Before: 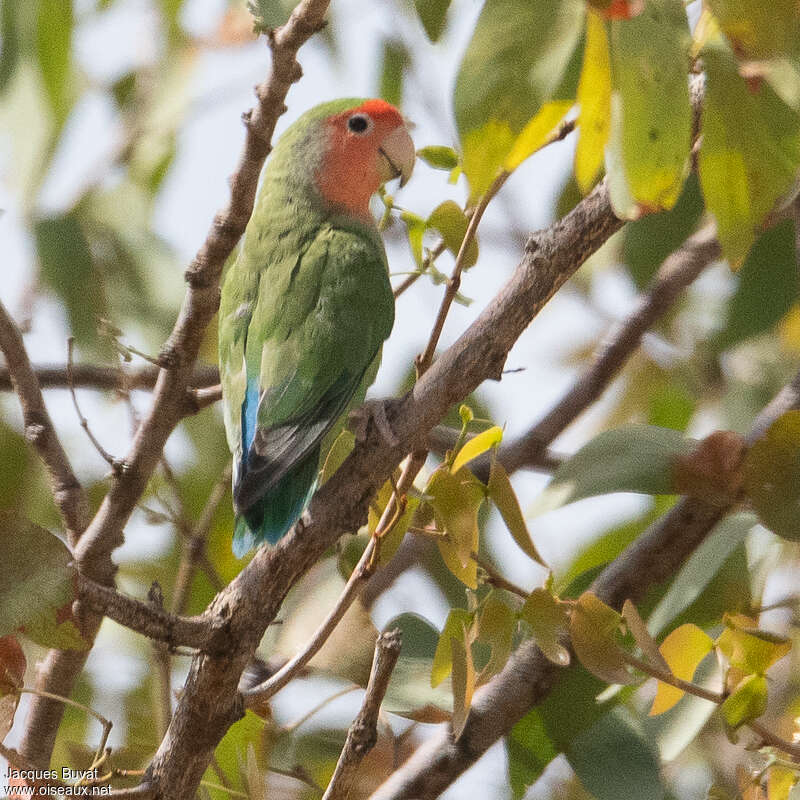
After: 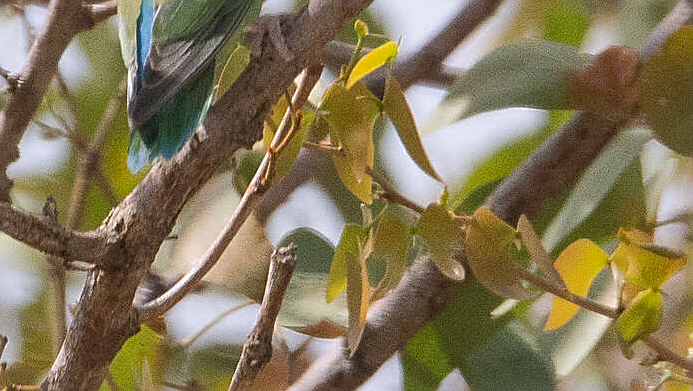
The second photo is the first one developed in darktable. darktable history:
shadows and highlights: on, module defaults
sharpen: on, module defaults
crop and rotate: left 13.306%, top 48.129%, bottom 2.928%
white balance: red 1.009, blue 1.027
